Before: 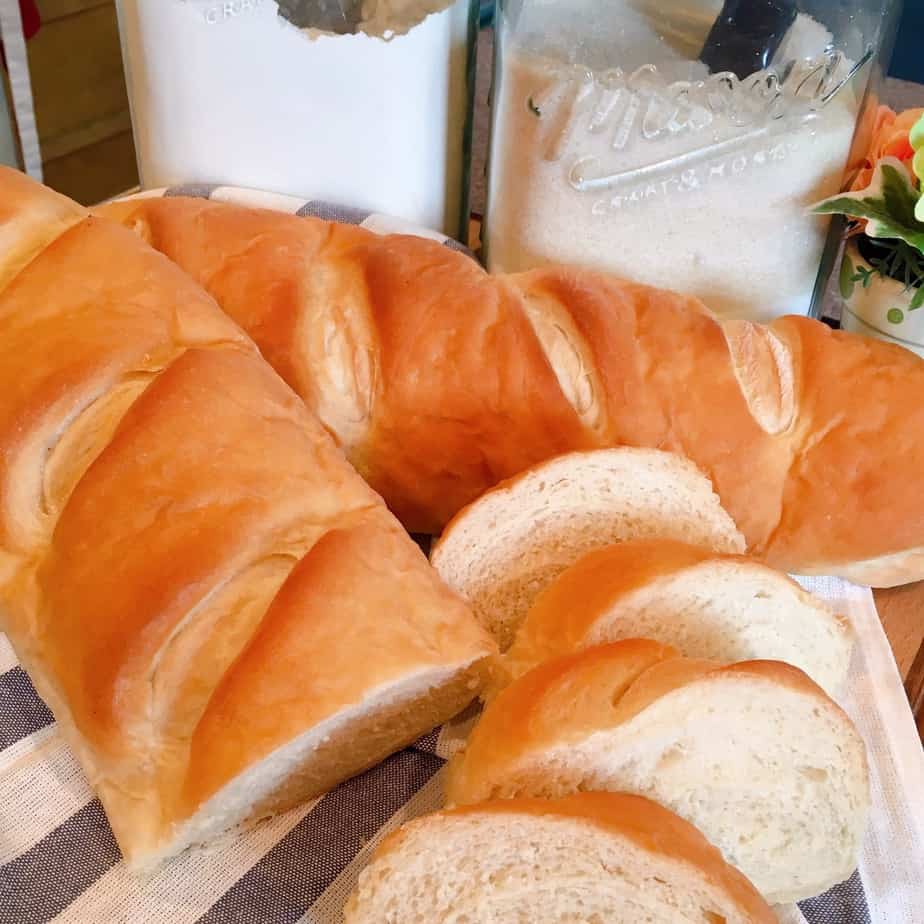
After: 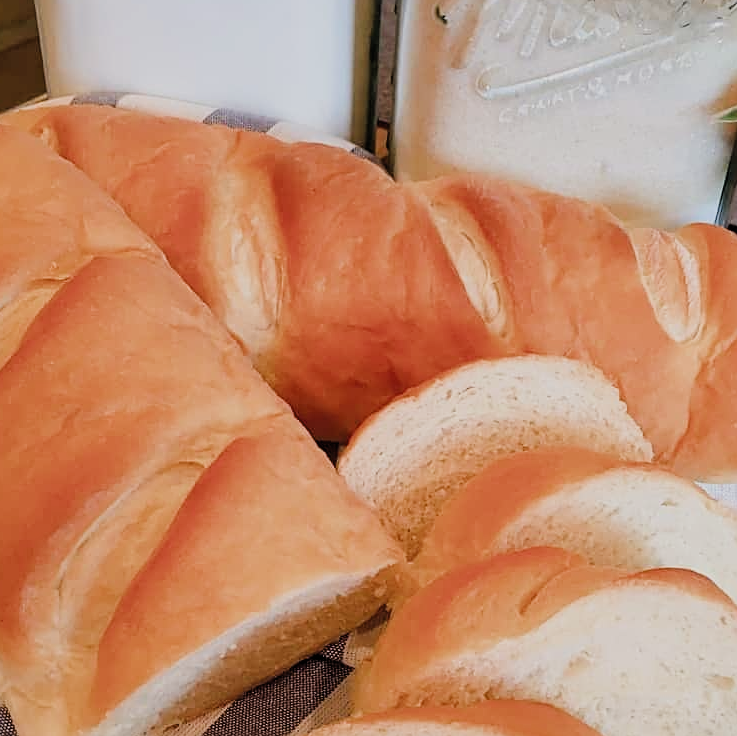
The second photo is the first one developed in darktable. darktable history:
tone equalizer: on, module defaults
crop and rotate: left 10.158%, top 10.017%, right 10.046%, bottom 10.315%
sharpen: on, module defaults
filmic rgb: black relative exposure -7.65 EV, white relative exposure 4.56 EV, hardness 3.61, contrast 1.052, color science v4 (2020)
